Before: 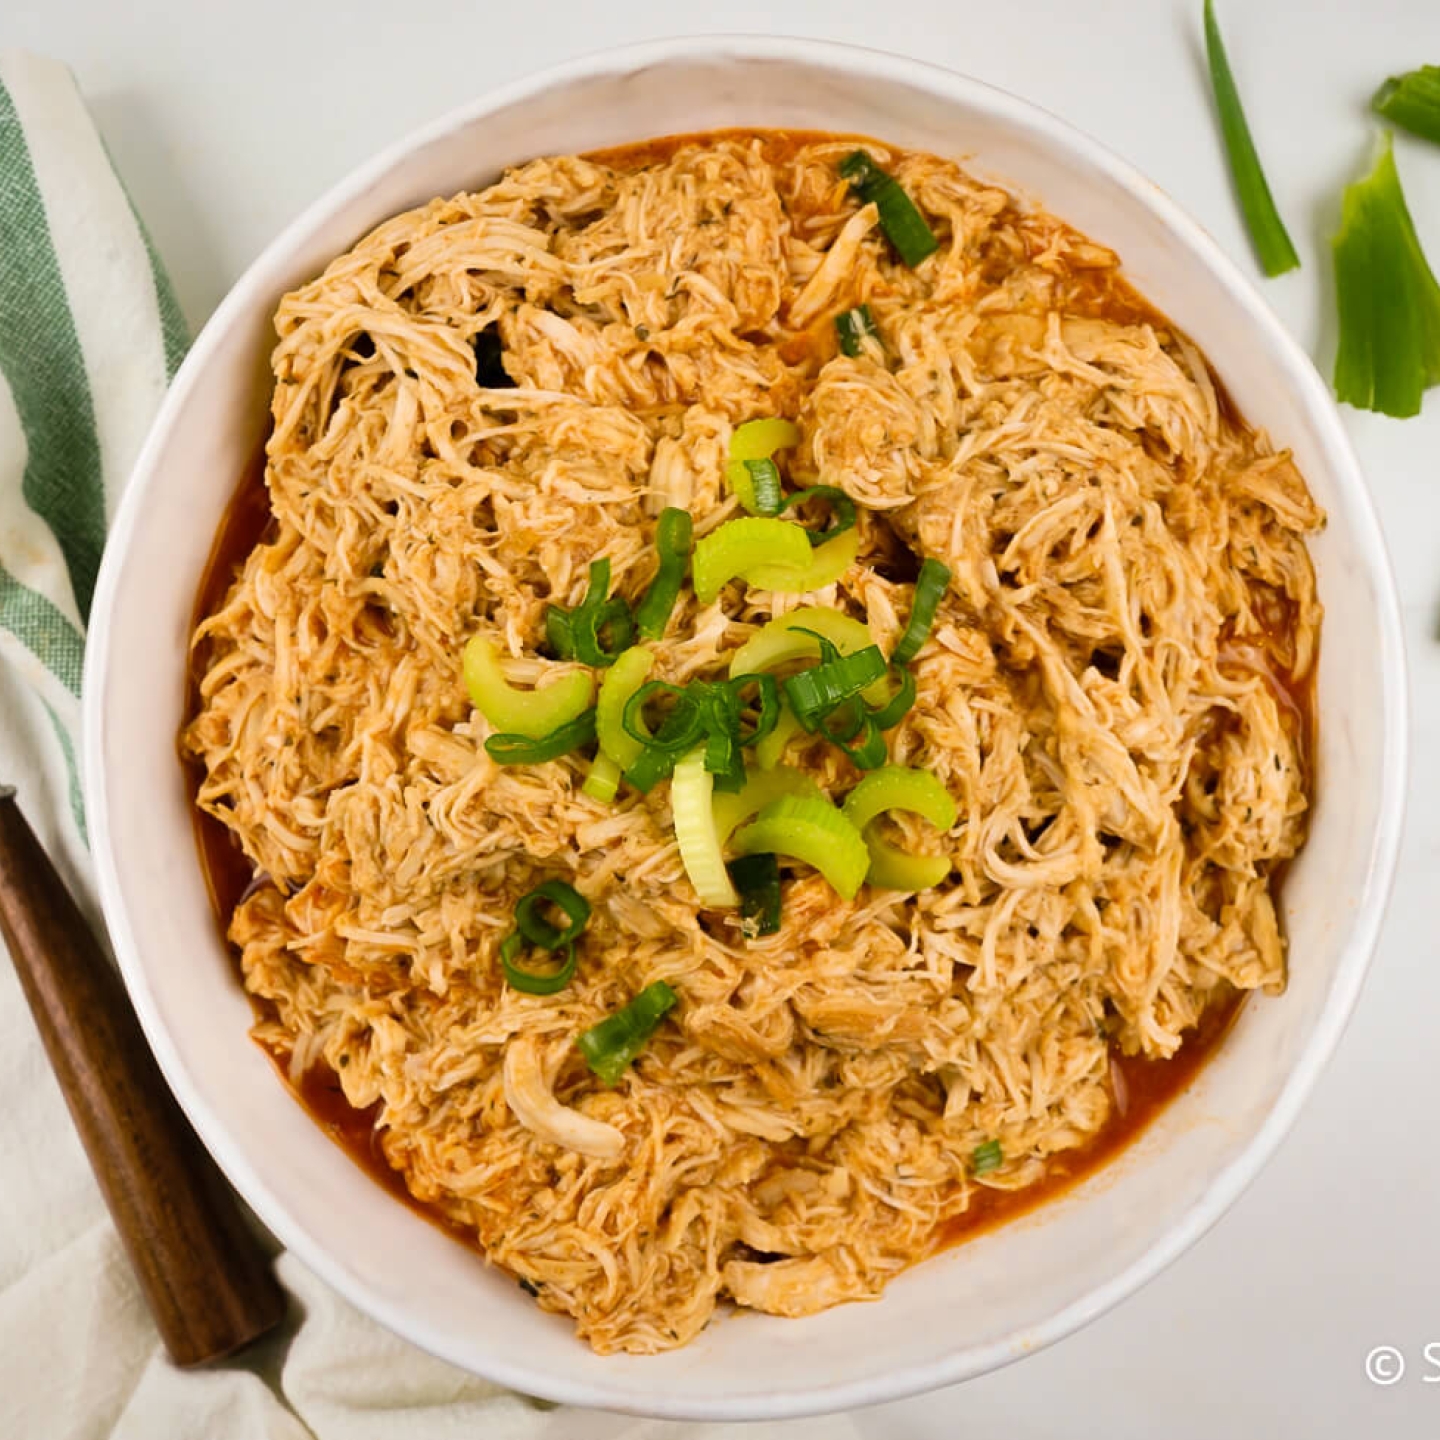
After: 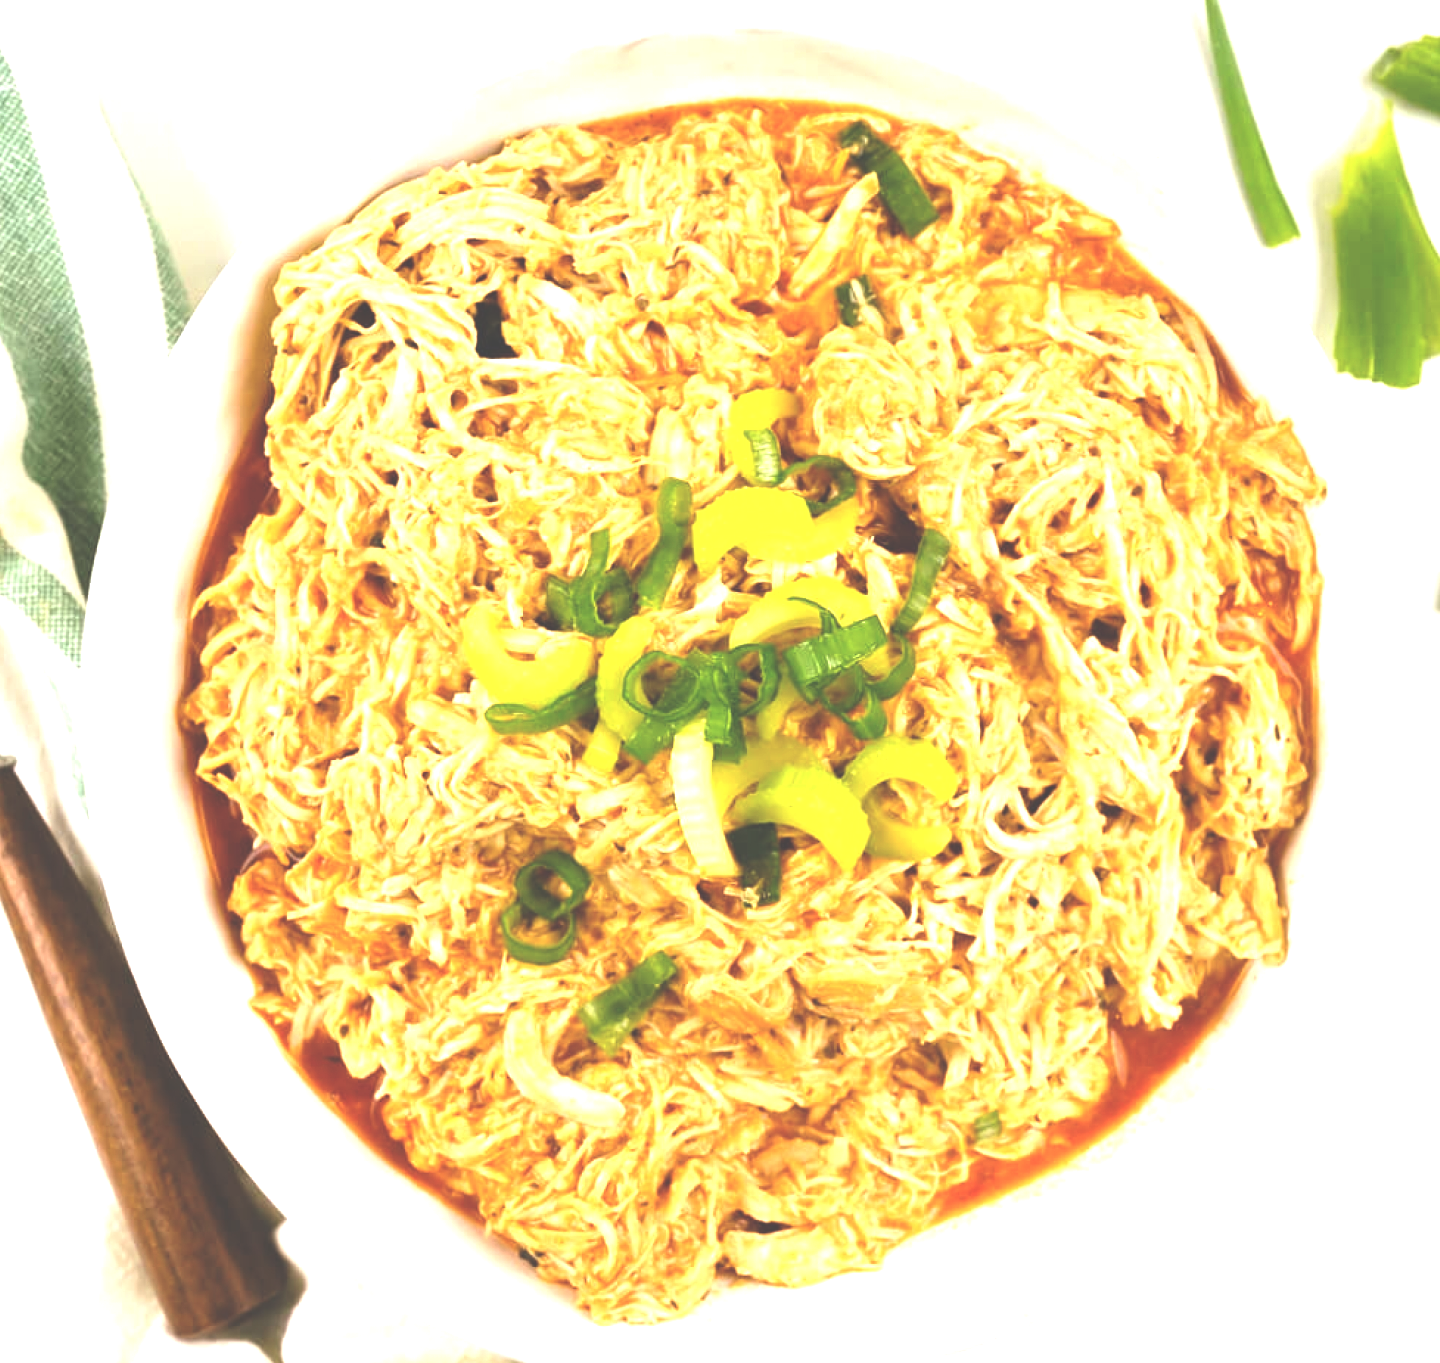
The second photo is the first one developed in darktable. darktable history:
crop and rotate: top 2.084%, bottom 3.214%
exposure: black level correction -0.023, exposure 1.393 EV, compensate highlight preservation false
